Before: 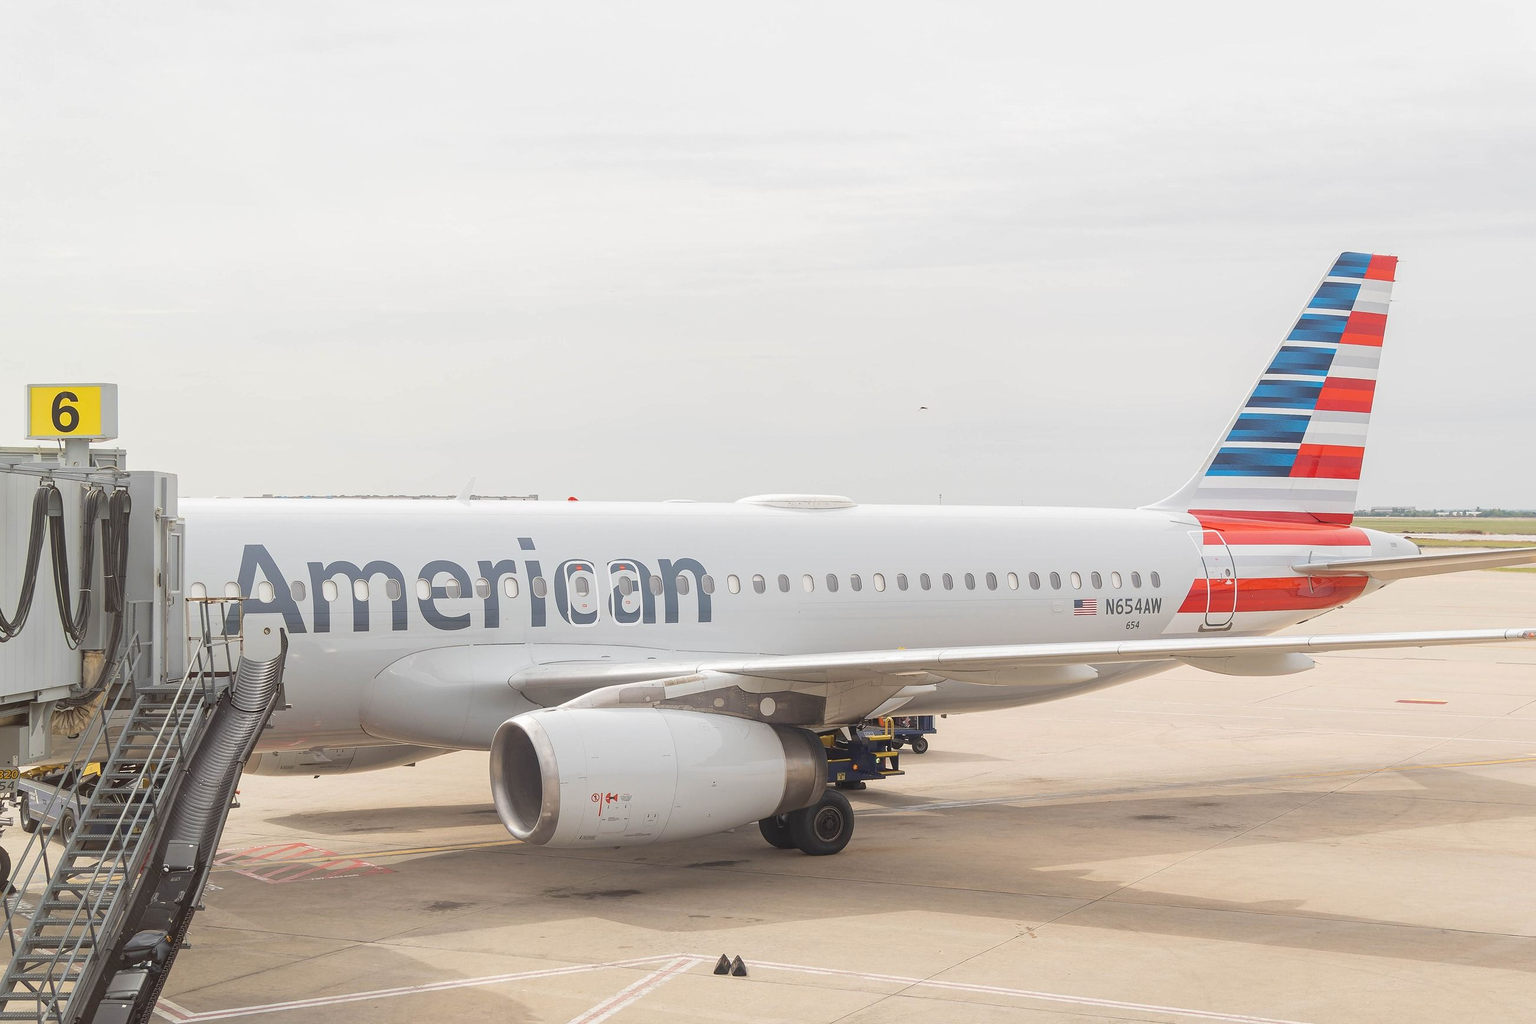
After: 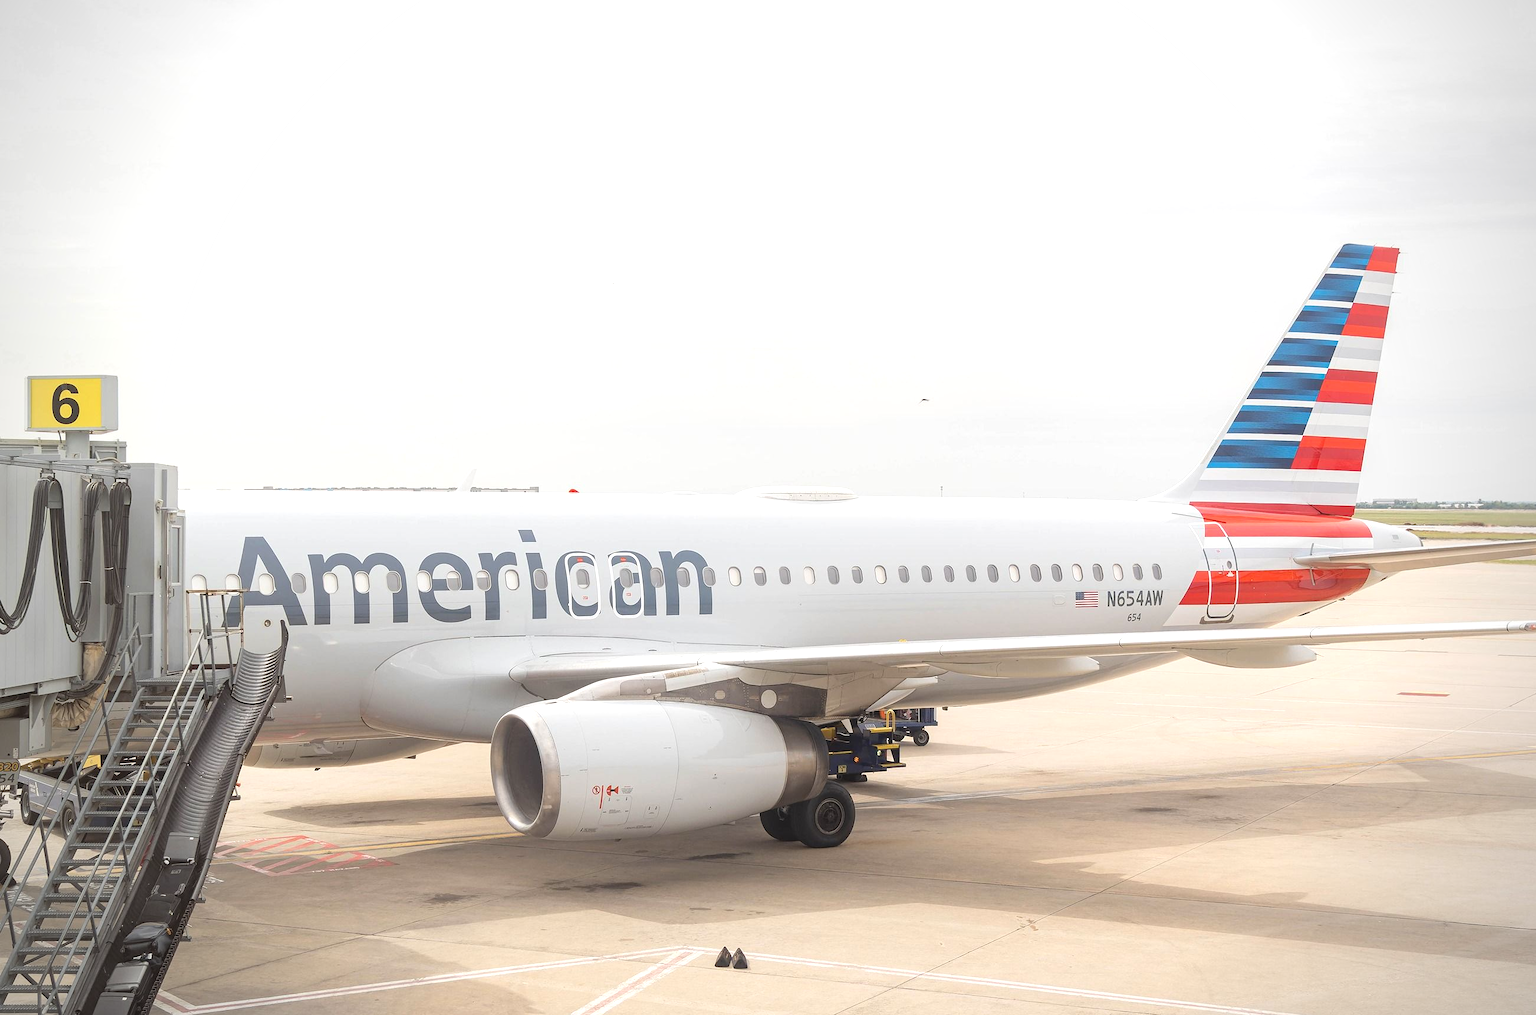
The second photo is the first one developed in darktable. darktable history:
vignetting: unbound false
tone equalizer: -8 EV -0.406 EV, -7 EV -0.388 EV, -6 EV -0.325 EV, -5 EV -0.184 EV, -3 EV 0.255 EV, -2 EV 0.352 EV, -1 EV 0.388 EV, +0 EV 0.422 EV, mask exposure compensation -0.511 EV
crop: top 0.88%, right 0.084%
